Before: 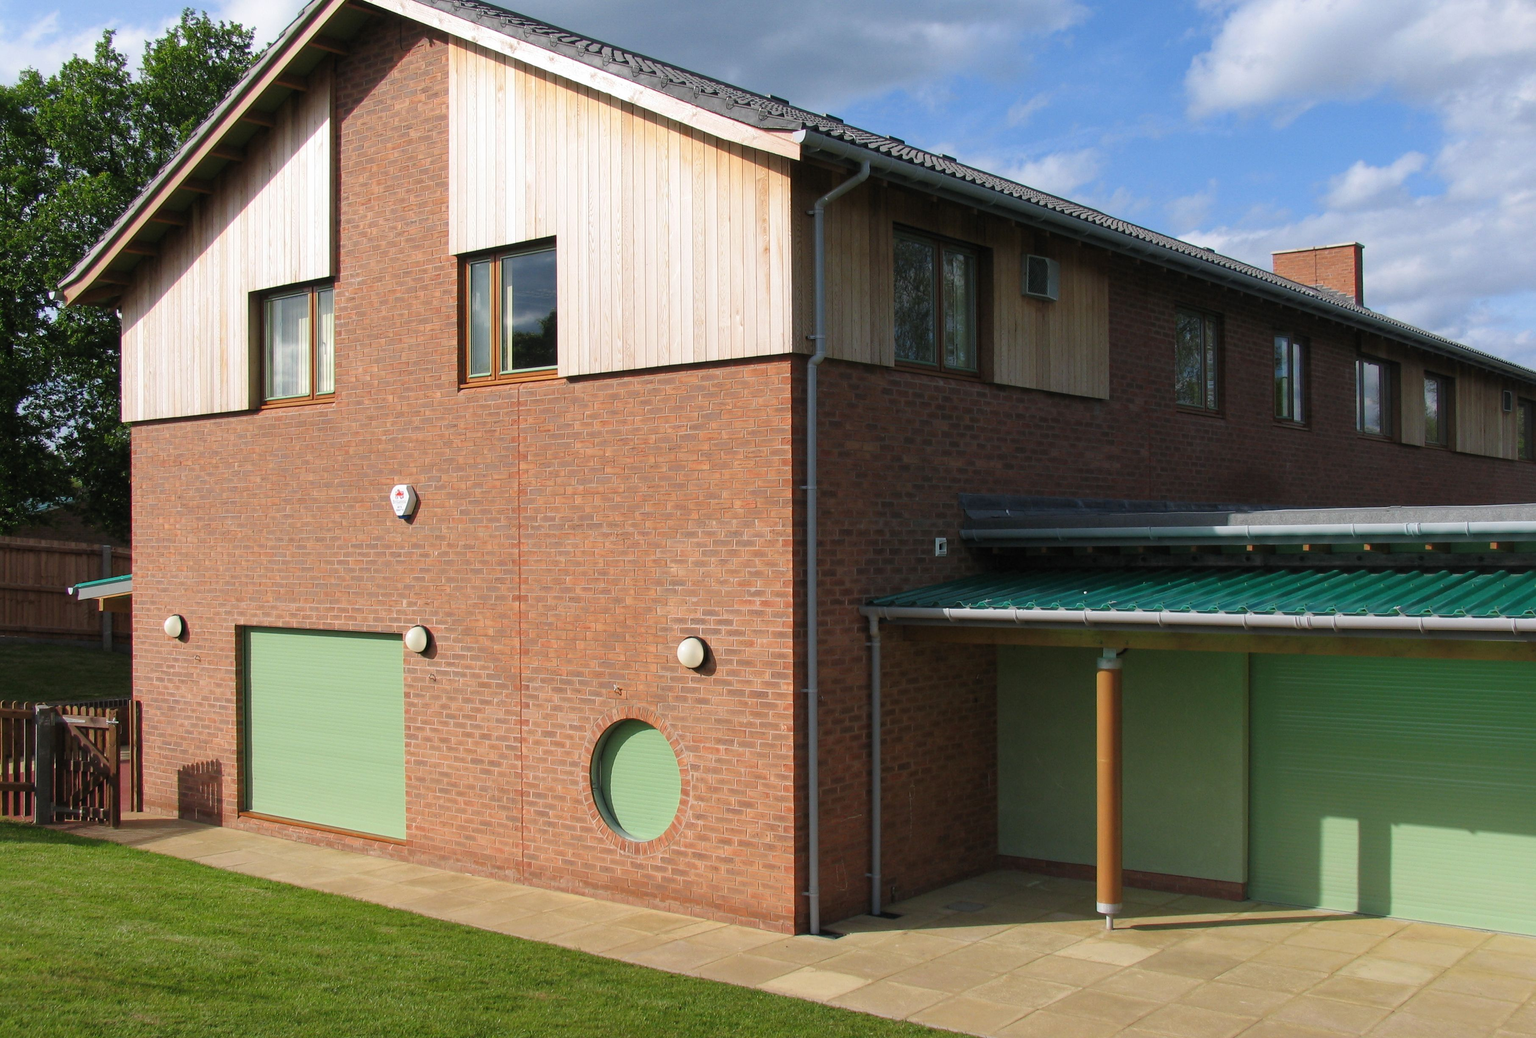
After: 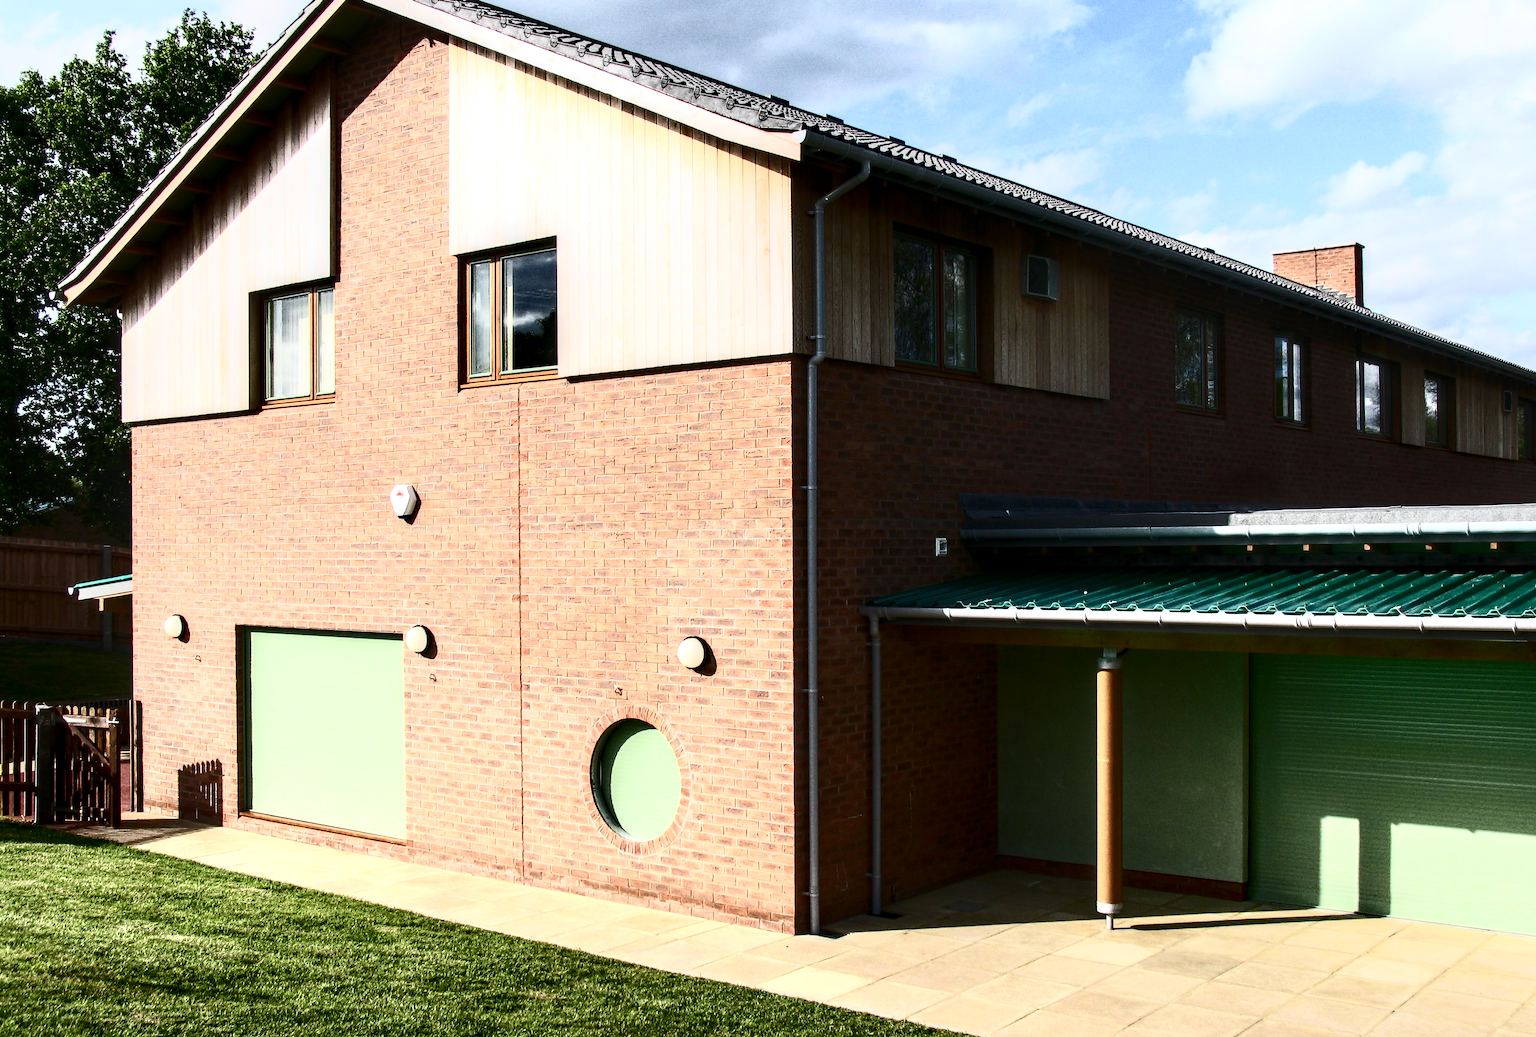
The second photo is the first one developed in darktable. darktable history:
local contrast: highlights 60%, shadows 60%, detail 160%
contrast brightness saturation: contrast 0.93, brightness 0.2
